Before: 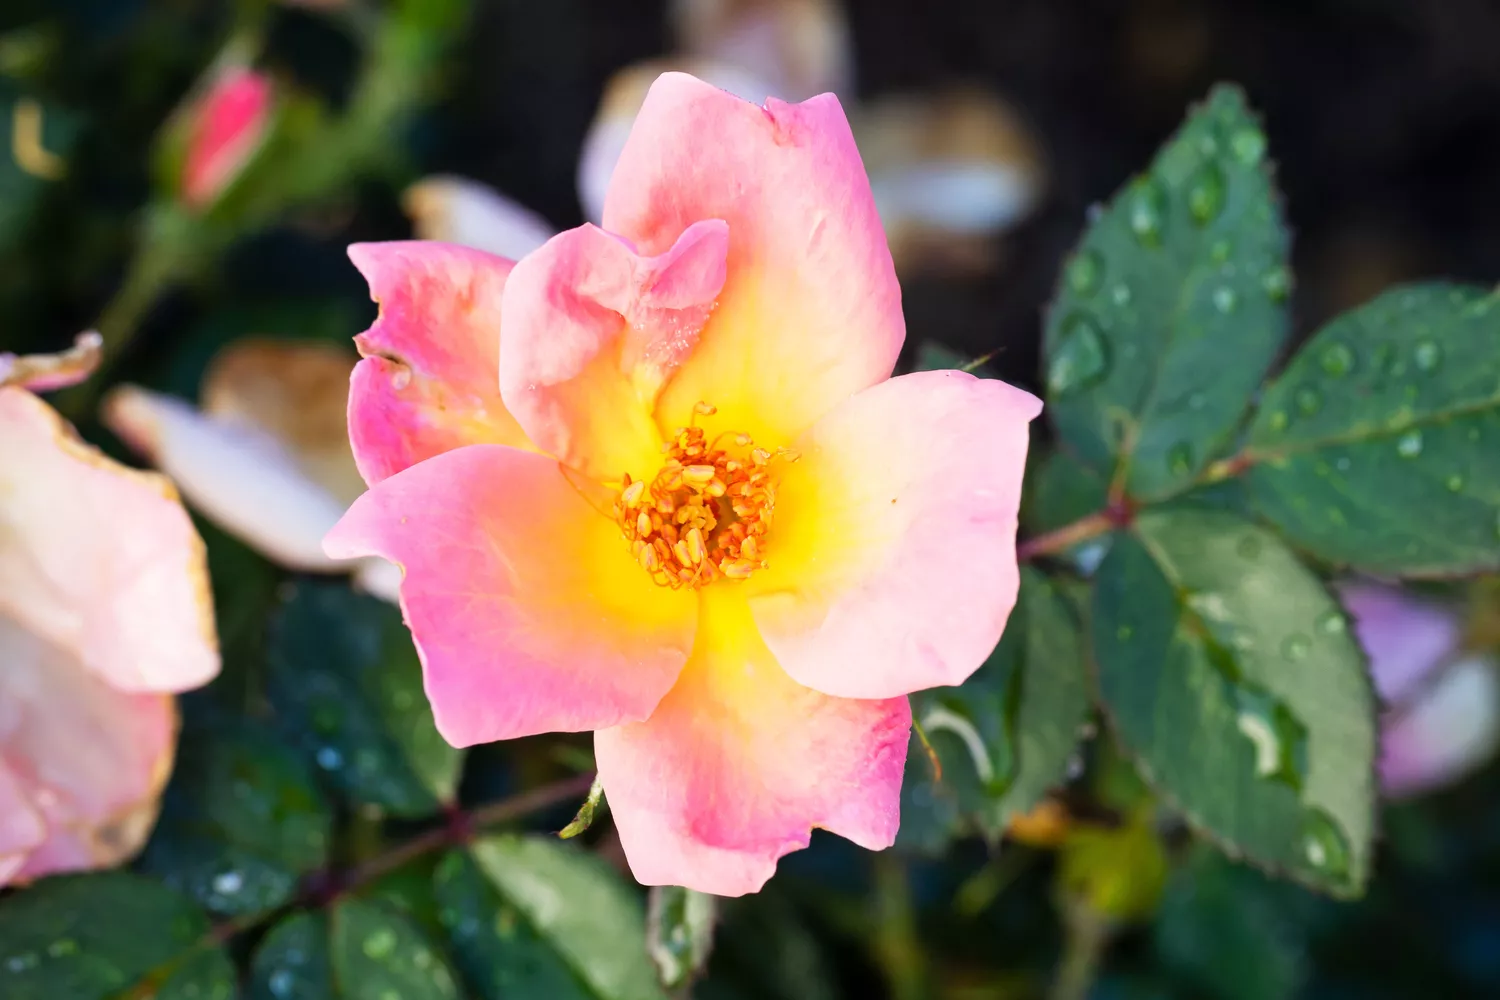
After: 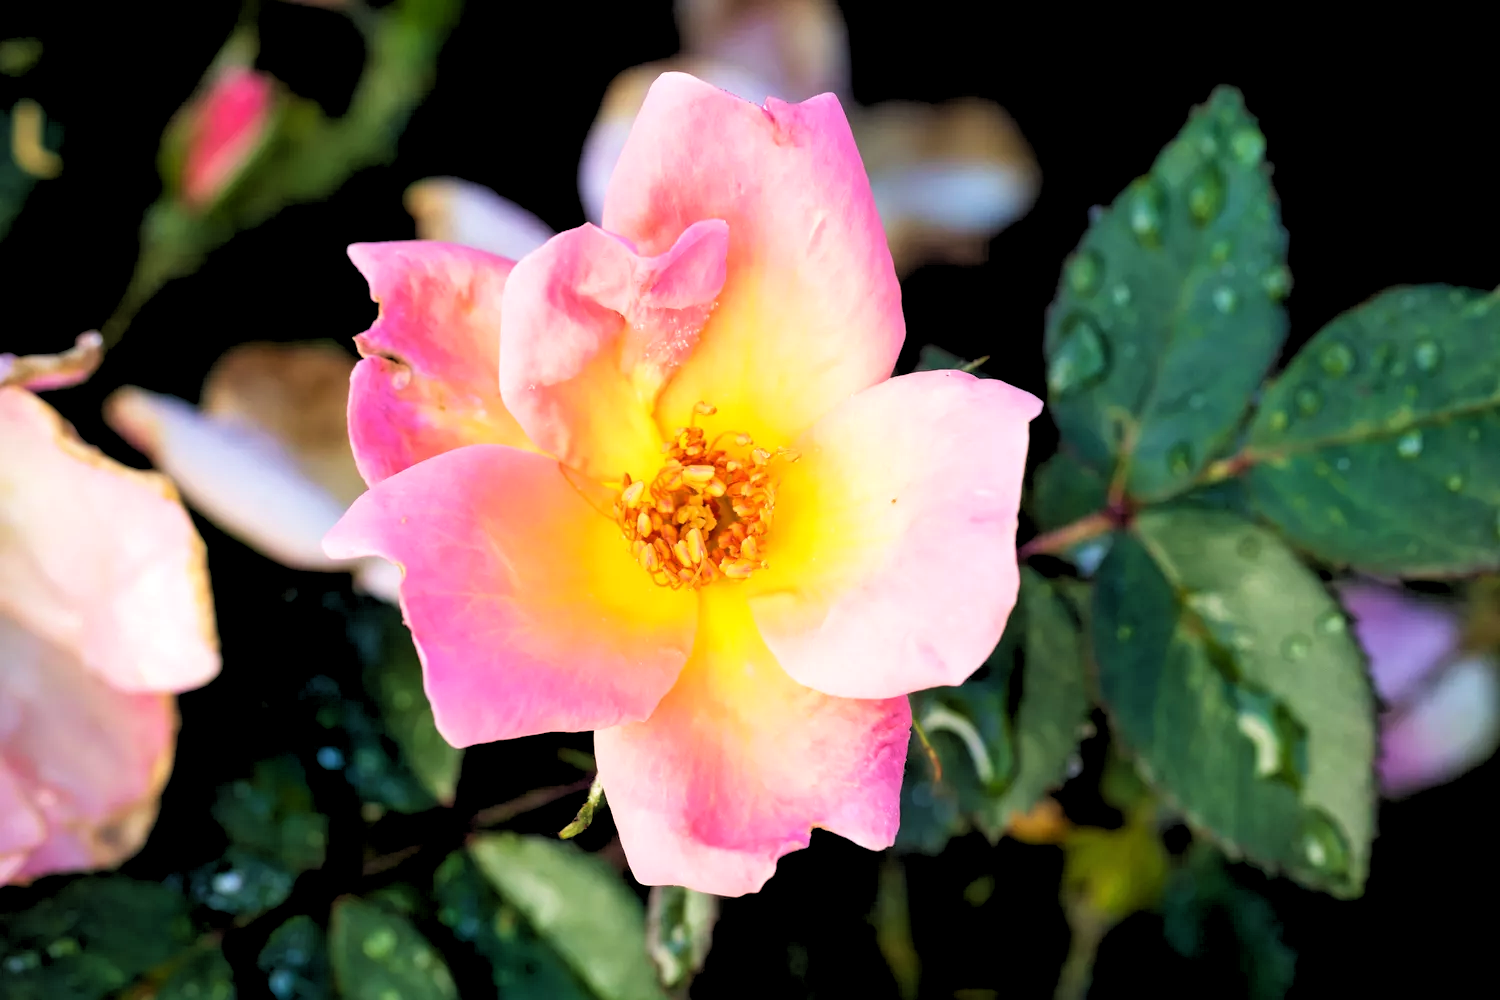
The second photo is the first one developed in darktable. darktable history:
velvia: on, module defaults
rgb levels: levels [[0.034, 0.472, 0.904], [0, 0.5, 1], [0, 0.5, 1]]
